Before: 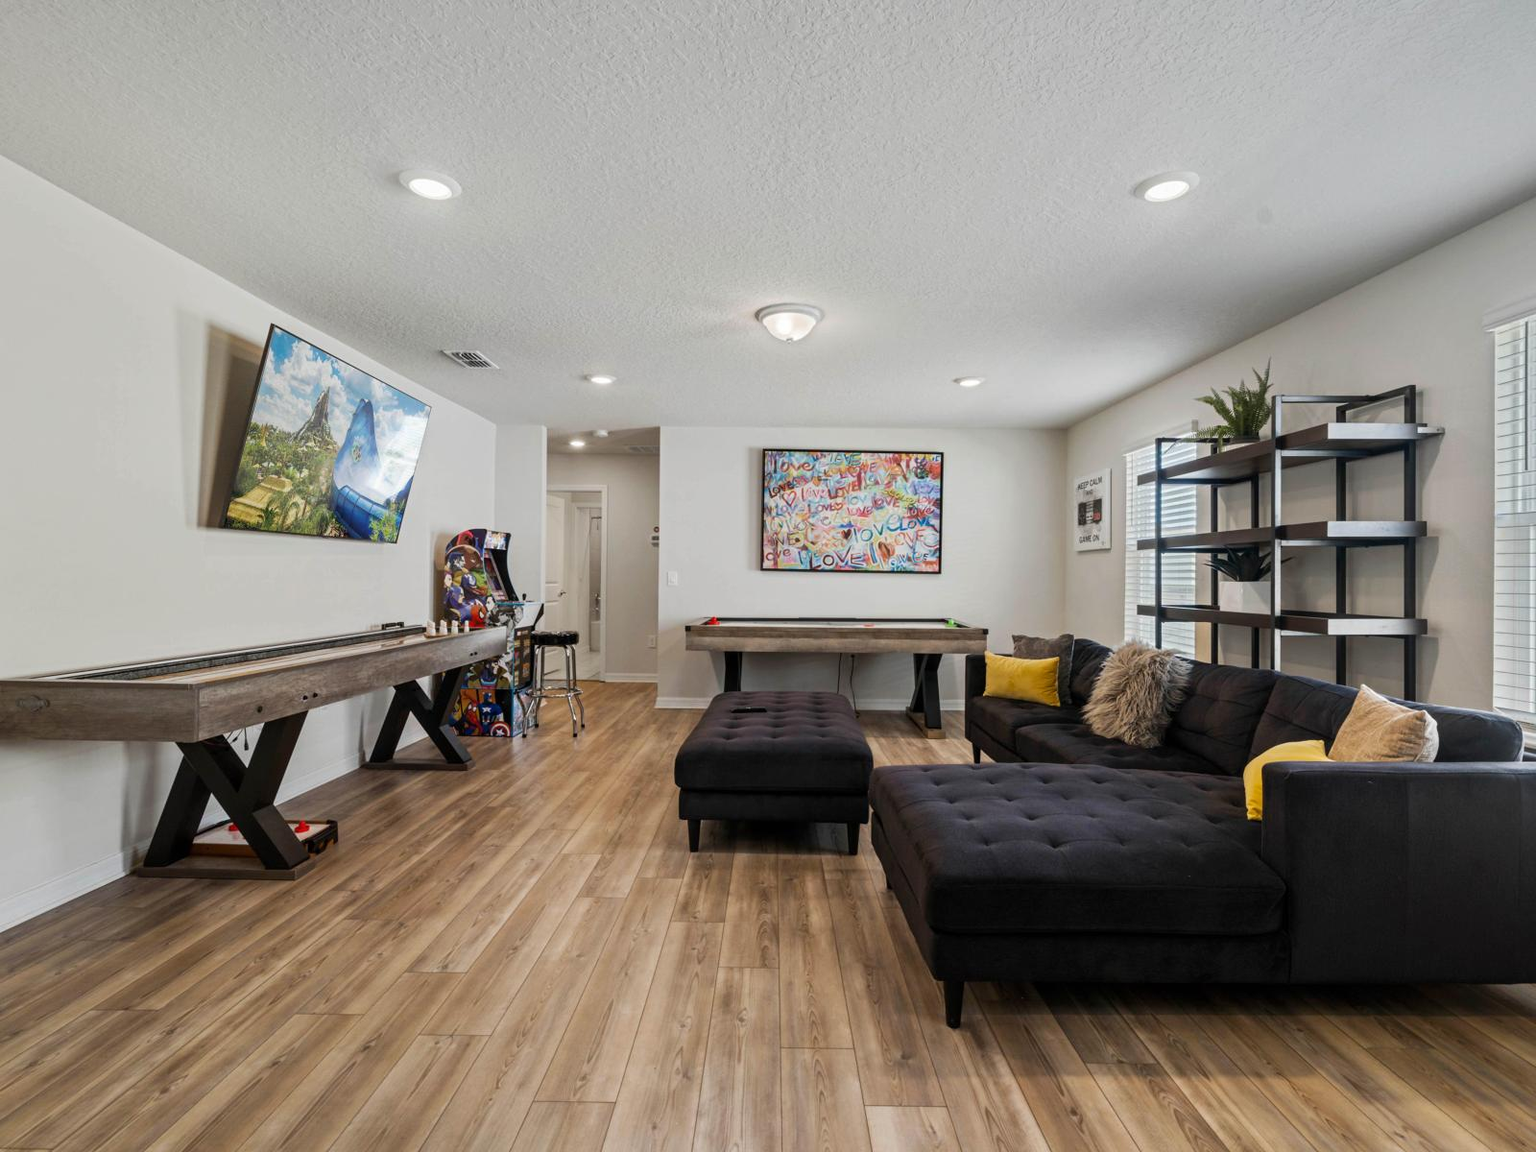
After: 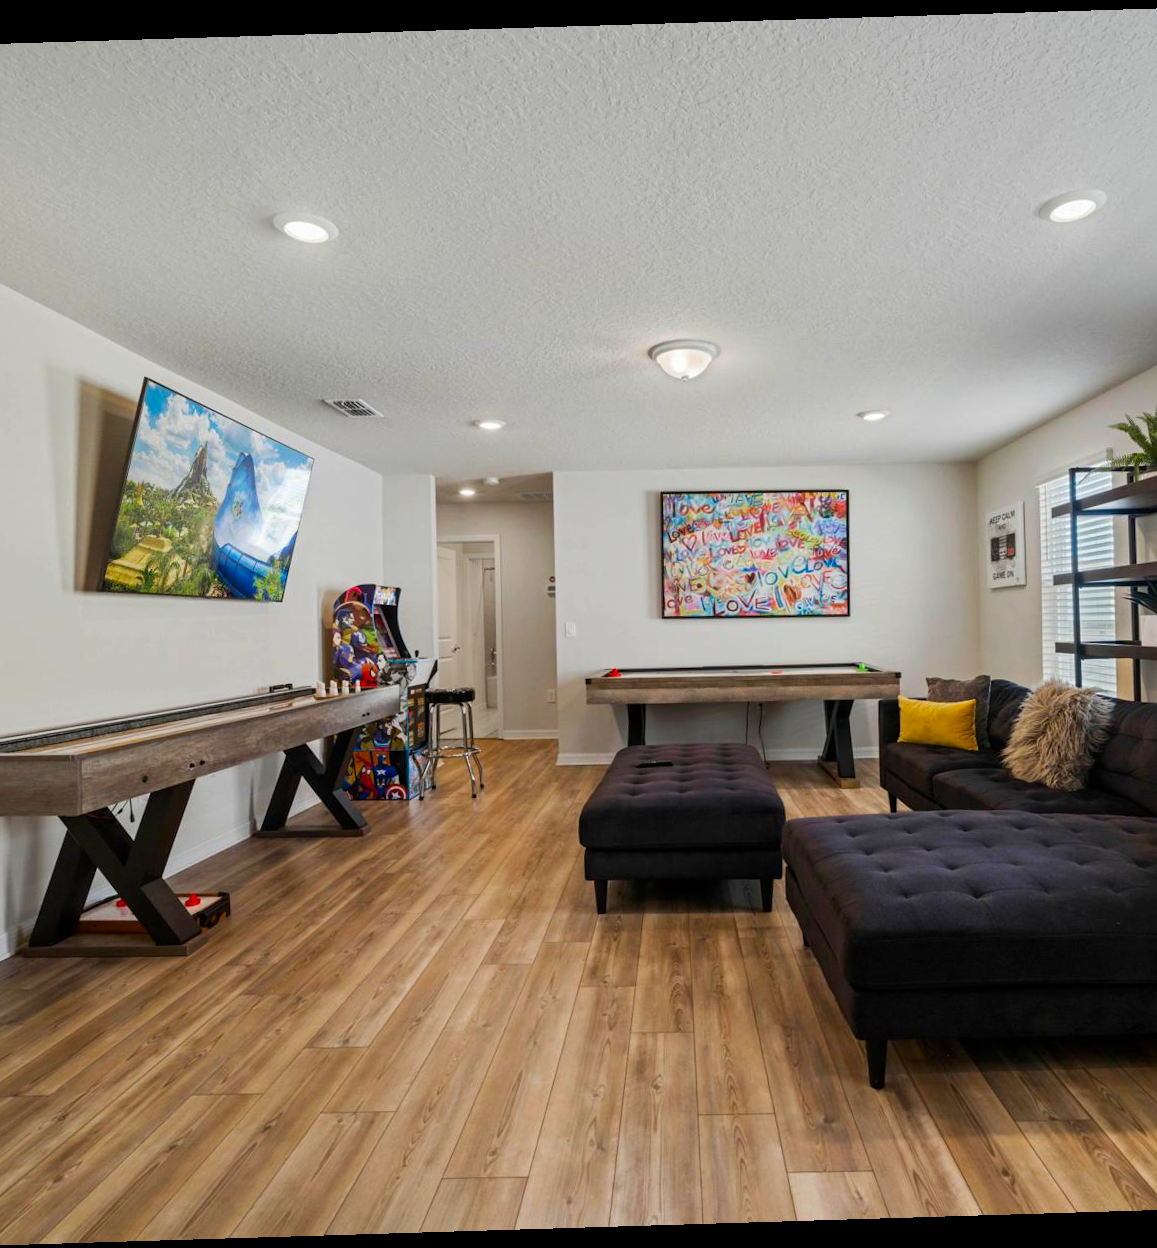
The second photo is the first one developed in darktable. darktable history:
crop and rotate: left 9.061%, right 20.142%
rotate and perspective: rotation -1.75°, automatic cropping off
contrast brightness saturation: brightness -0.02, saturation 0.35
